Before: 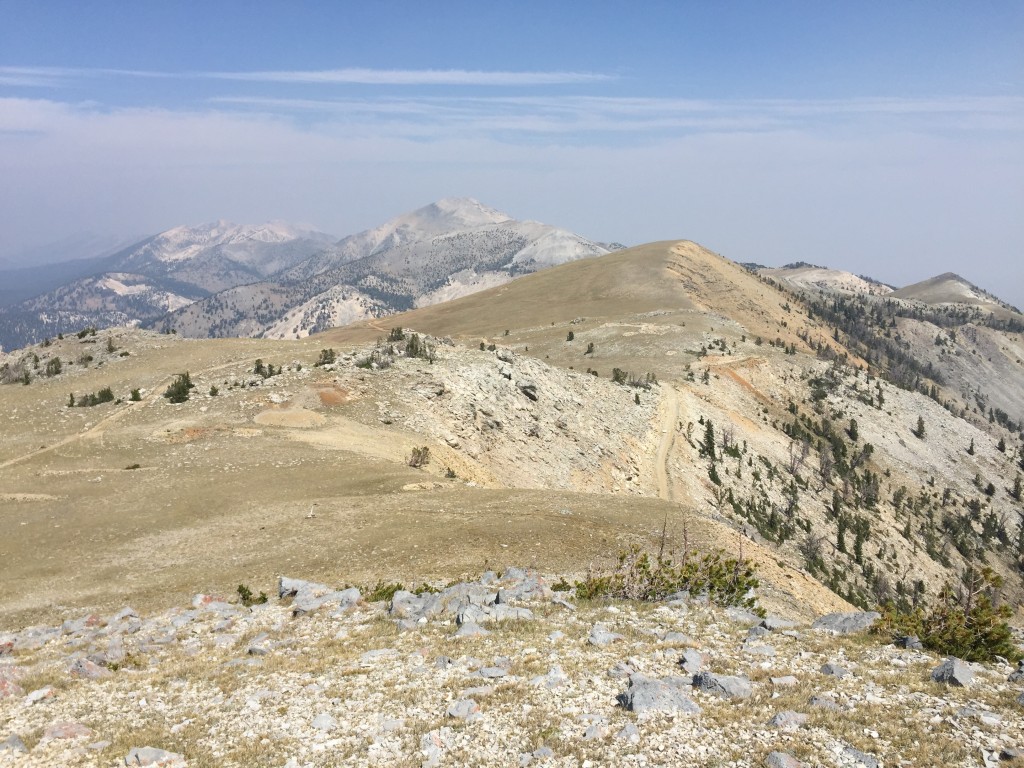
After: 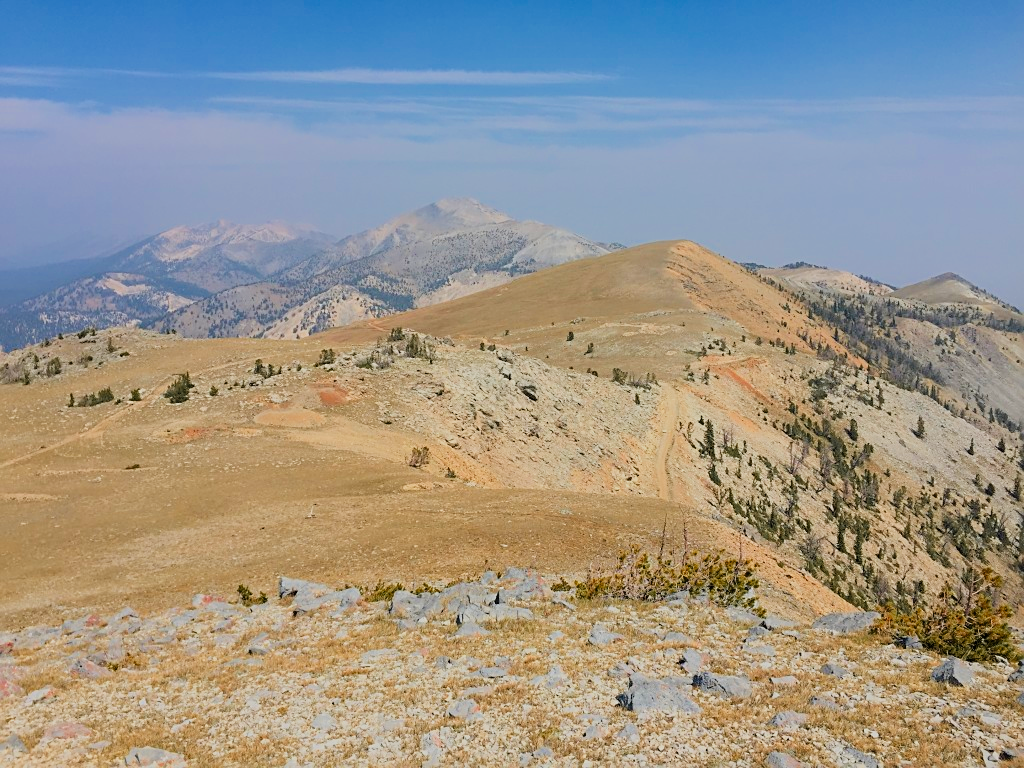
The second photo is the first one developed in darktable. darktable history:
color zones: curves: ch1 [(0.263, 0.53) (0.376, 0.287) (0.487, 0.512) (0.748, 0.547) (1, 0.513)]; ch2 [(0.262, 0.45) (0.751, 0.477)], mix 31.98%
filmic rgb: black relative exposure -8.79 EV, white relative exposure 4.98 EV, threshold 6 EV, target black luminance 0%, hardness 3.77, latitude 66.34%, contrast 0.822, highlights saturation mix 10%, shadows ↔ highlights balance 20%, add noise in highlights 0.1, color science v4 (2020), iterations of high-quality reconstruction 0, type of noise poissonian, enable highlight reconstruction true
sharpen: on, module defaults
velvia: on, module defaults
